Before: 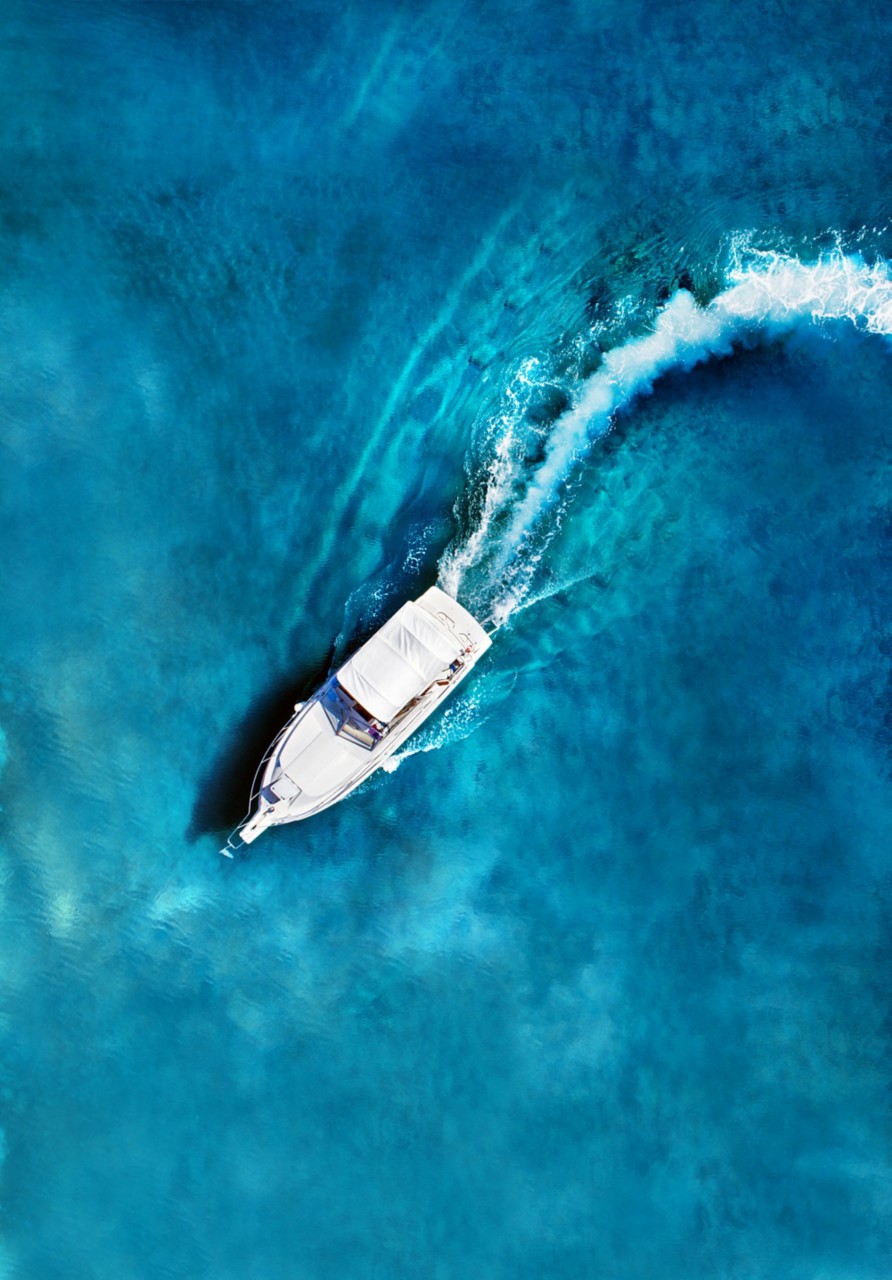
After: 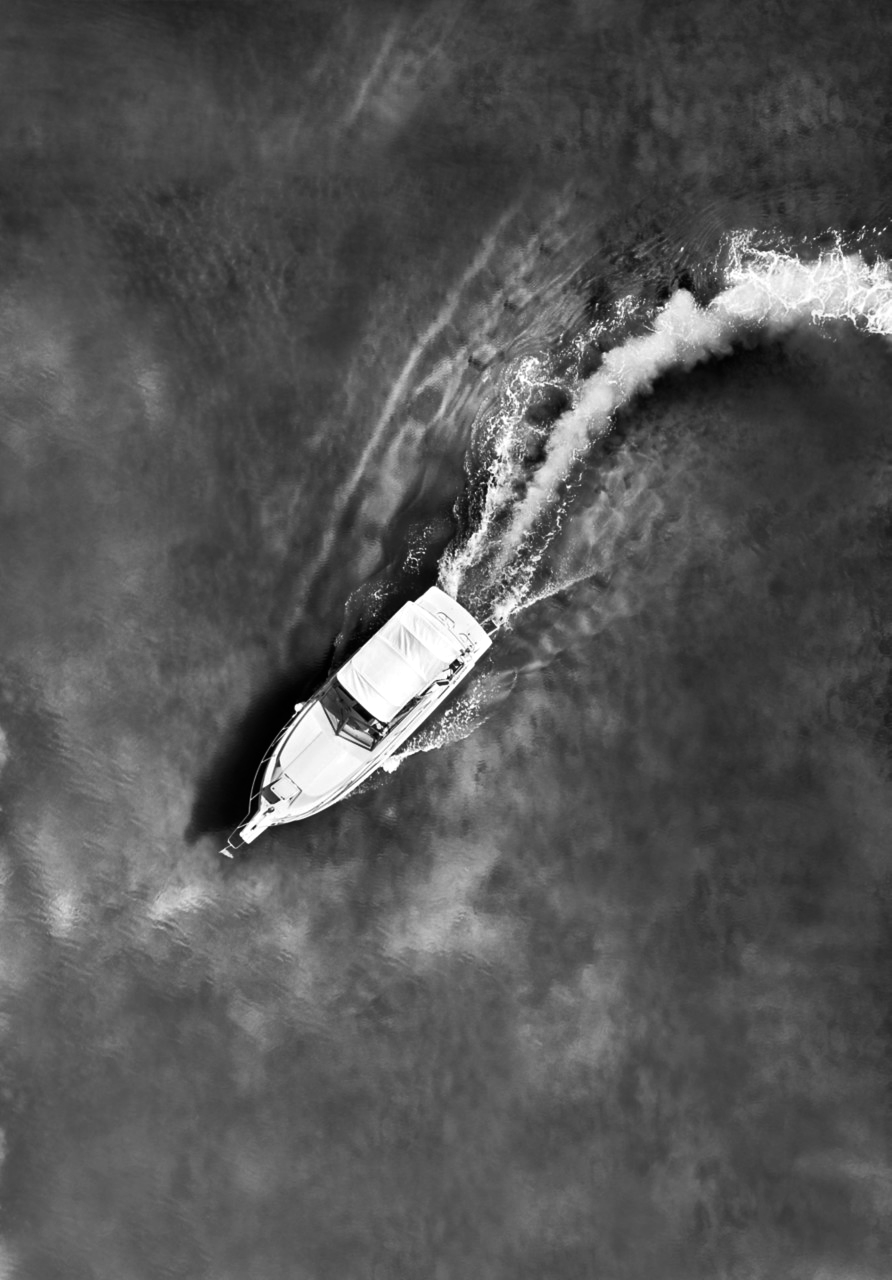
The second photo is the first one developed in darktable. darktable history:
contrast brightness saturation: saturation -1
shadows and highlights: shadows 5, soften with gaussian
color balance rgb: perceptual saturation grading › highlights -31.88%, perceptual saturation grading › mid-tones 5.8%, perceptual saturation grading › shadows 18.12%, perceptual brilliance grading › highlights 3.62%, perceptual brilliance grading › mid-tones -18.12%, perceptual brilliance grading › shadows -41.3%
